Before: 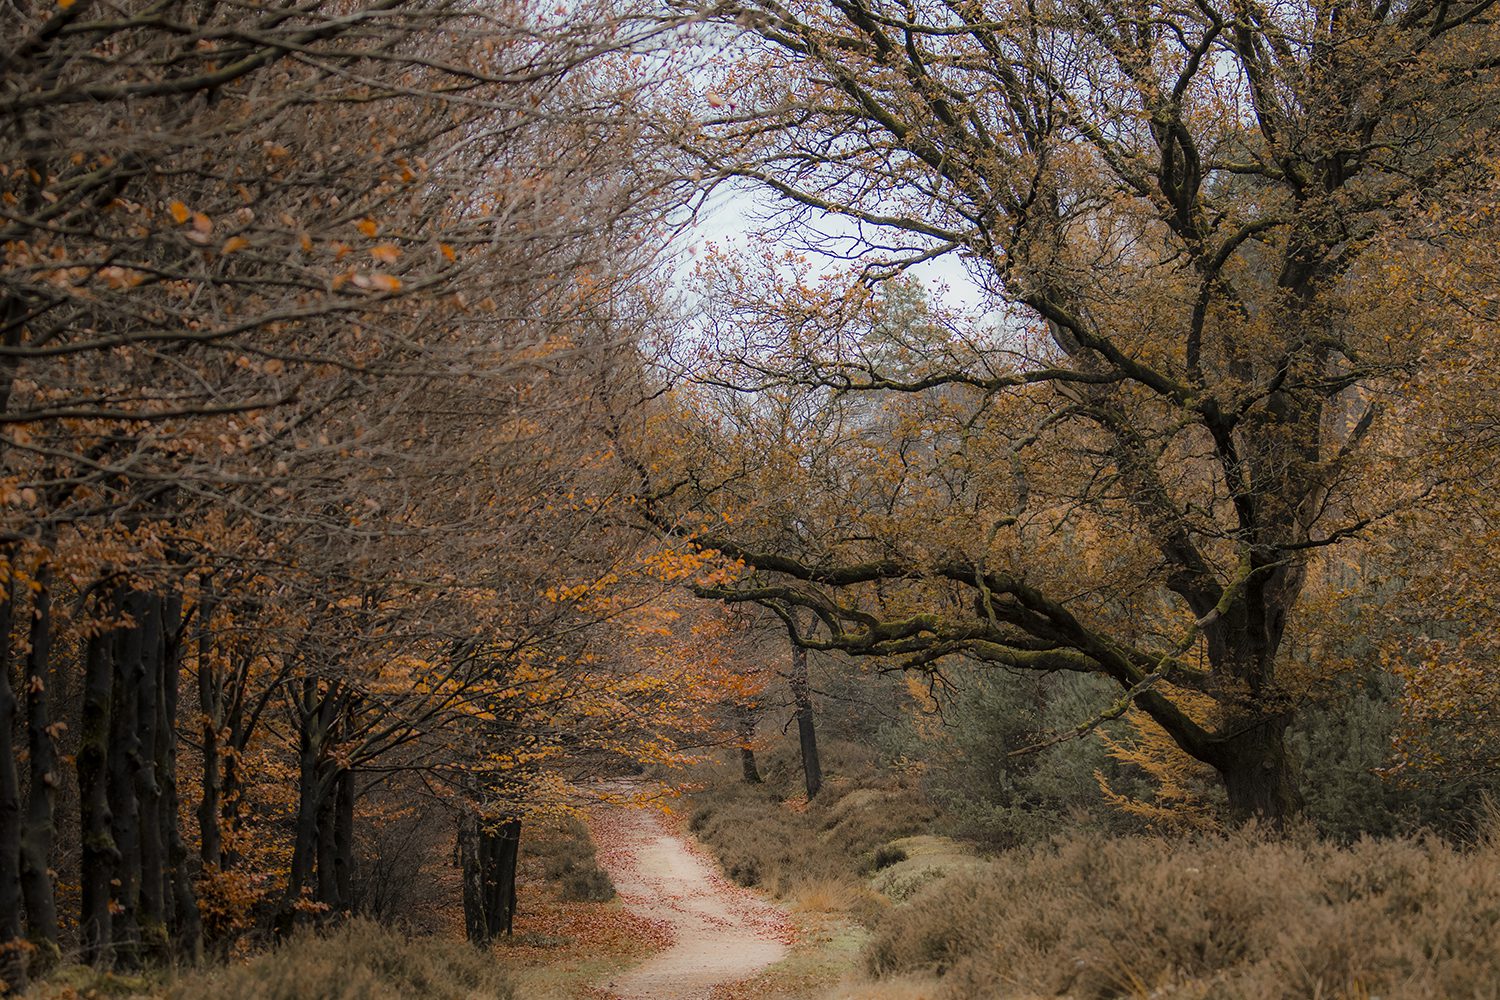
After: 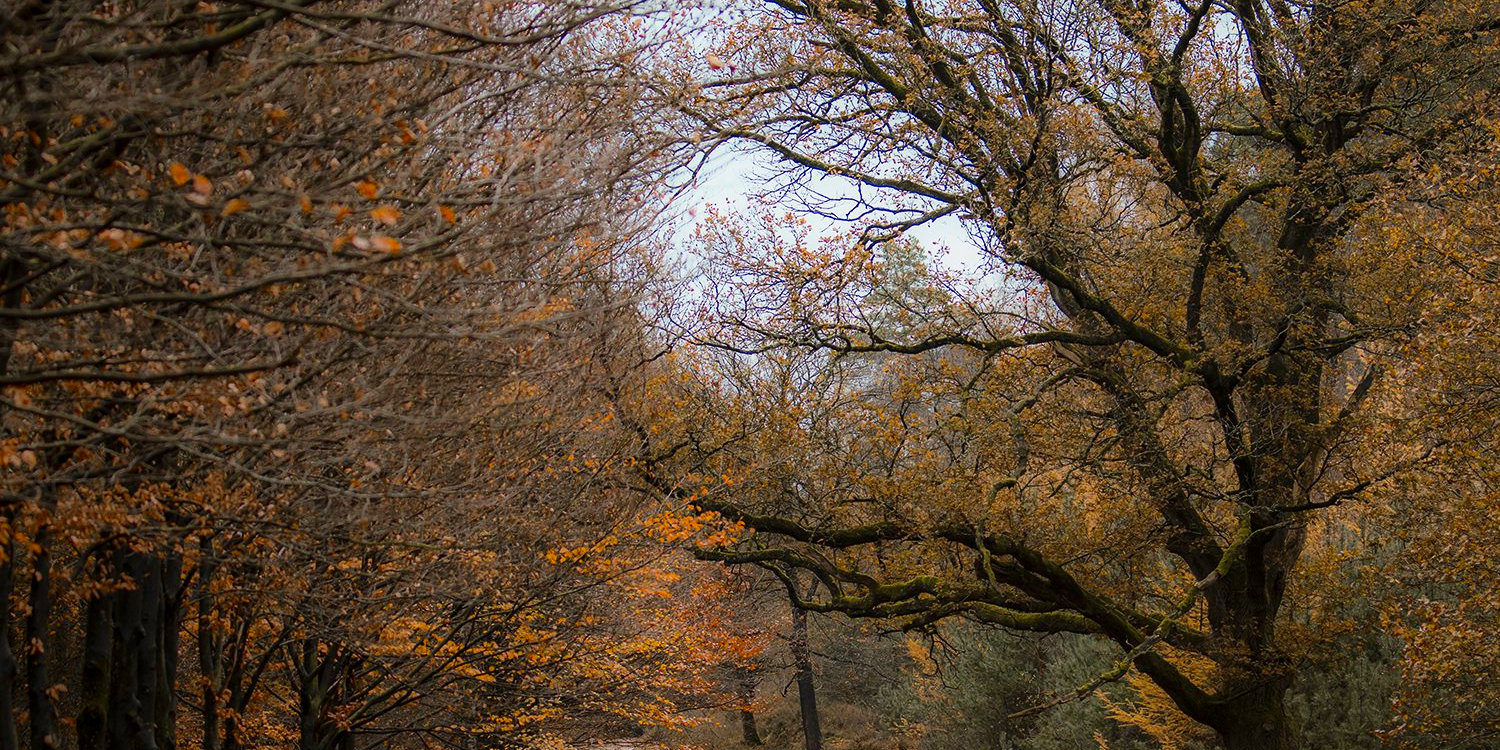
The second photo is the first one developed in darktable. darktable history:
crop: top 3.857%, bottom 21.132%
contrast brightness saturation: contrast 0.16, saturation 0.32
